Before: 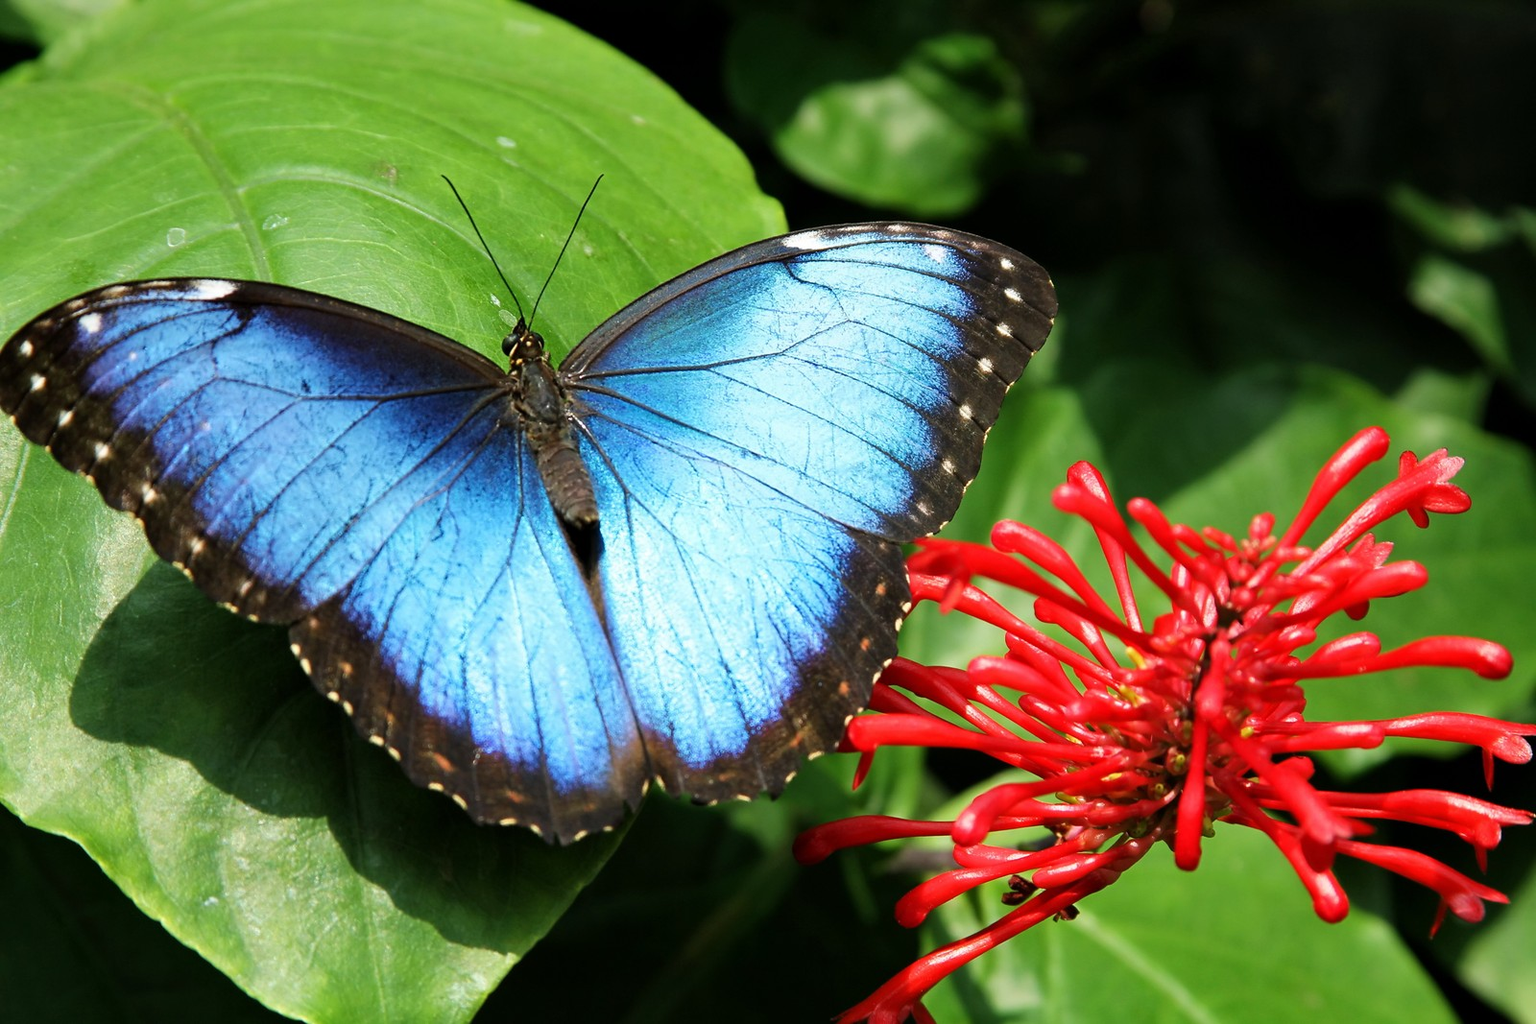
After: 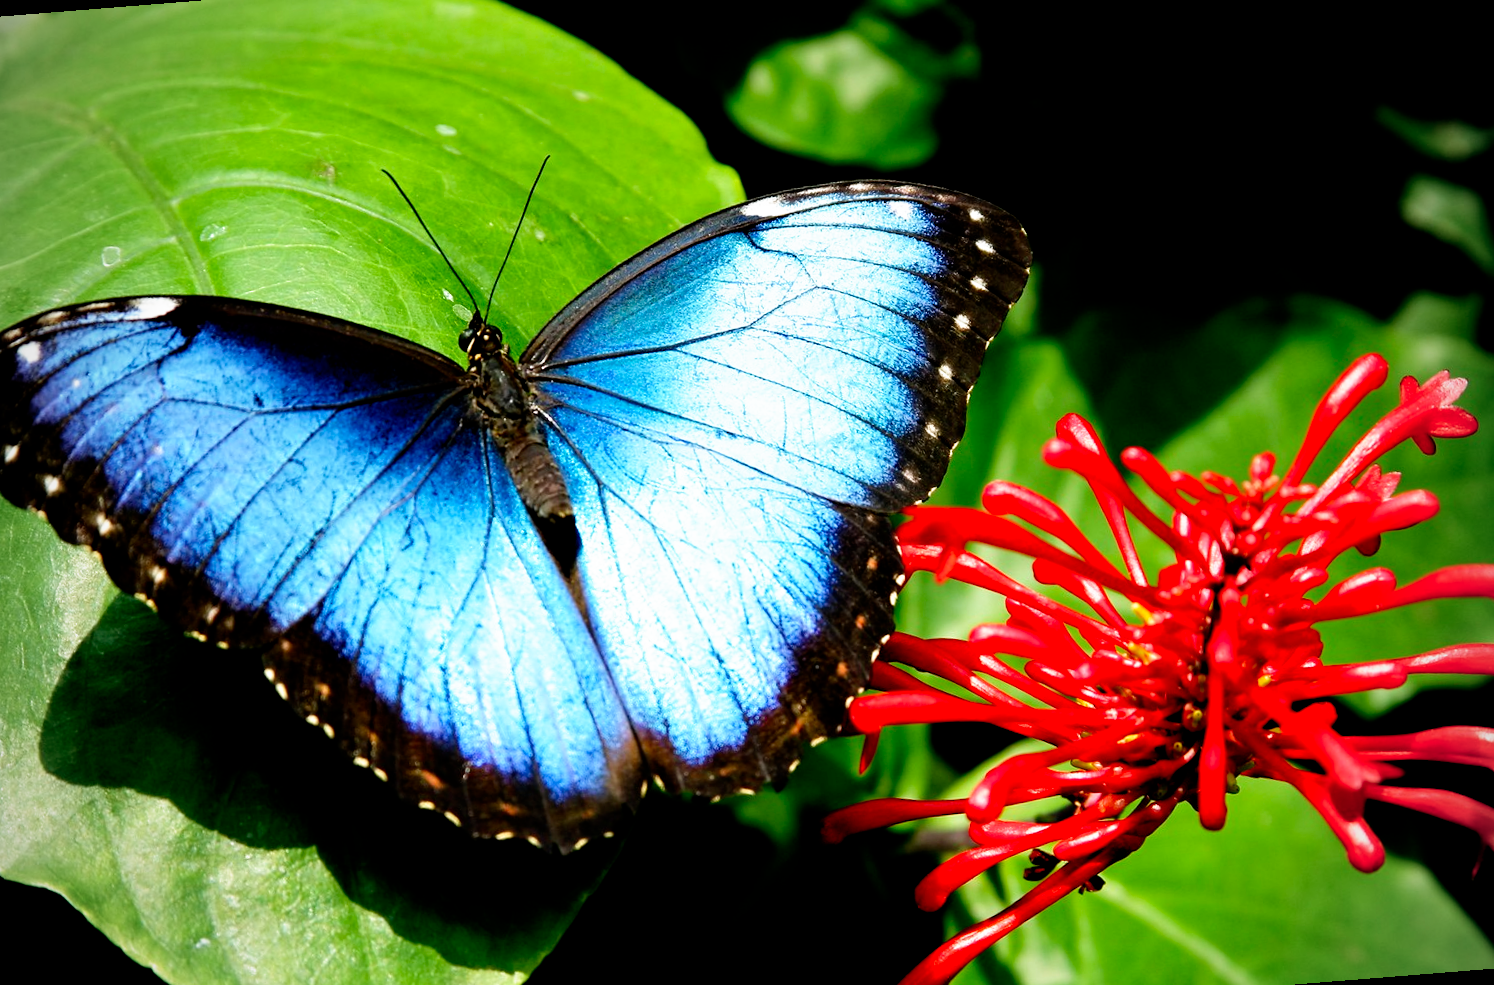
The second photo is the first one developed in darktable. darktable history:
vignetting: on, module defaults
rotate and perspective: rotation -4.57°, crop left 0.054, crop right 0.944, crop top 0.087, crop bottom 0.914
filmic rgb: black relative exposure -5.5 EV, white relative exposure 2.5 EV, threshold 3 EV, target black luminance 0%, hardness 4.51, latitude 67.35%, contrast 1.453, shadows ↔ highlights balance -3.52%, preserve chrominance no, color science v4 (2020), contrast in shadows soft, enable highlight reconstruction true
